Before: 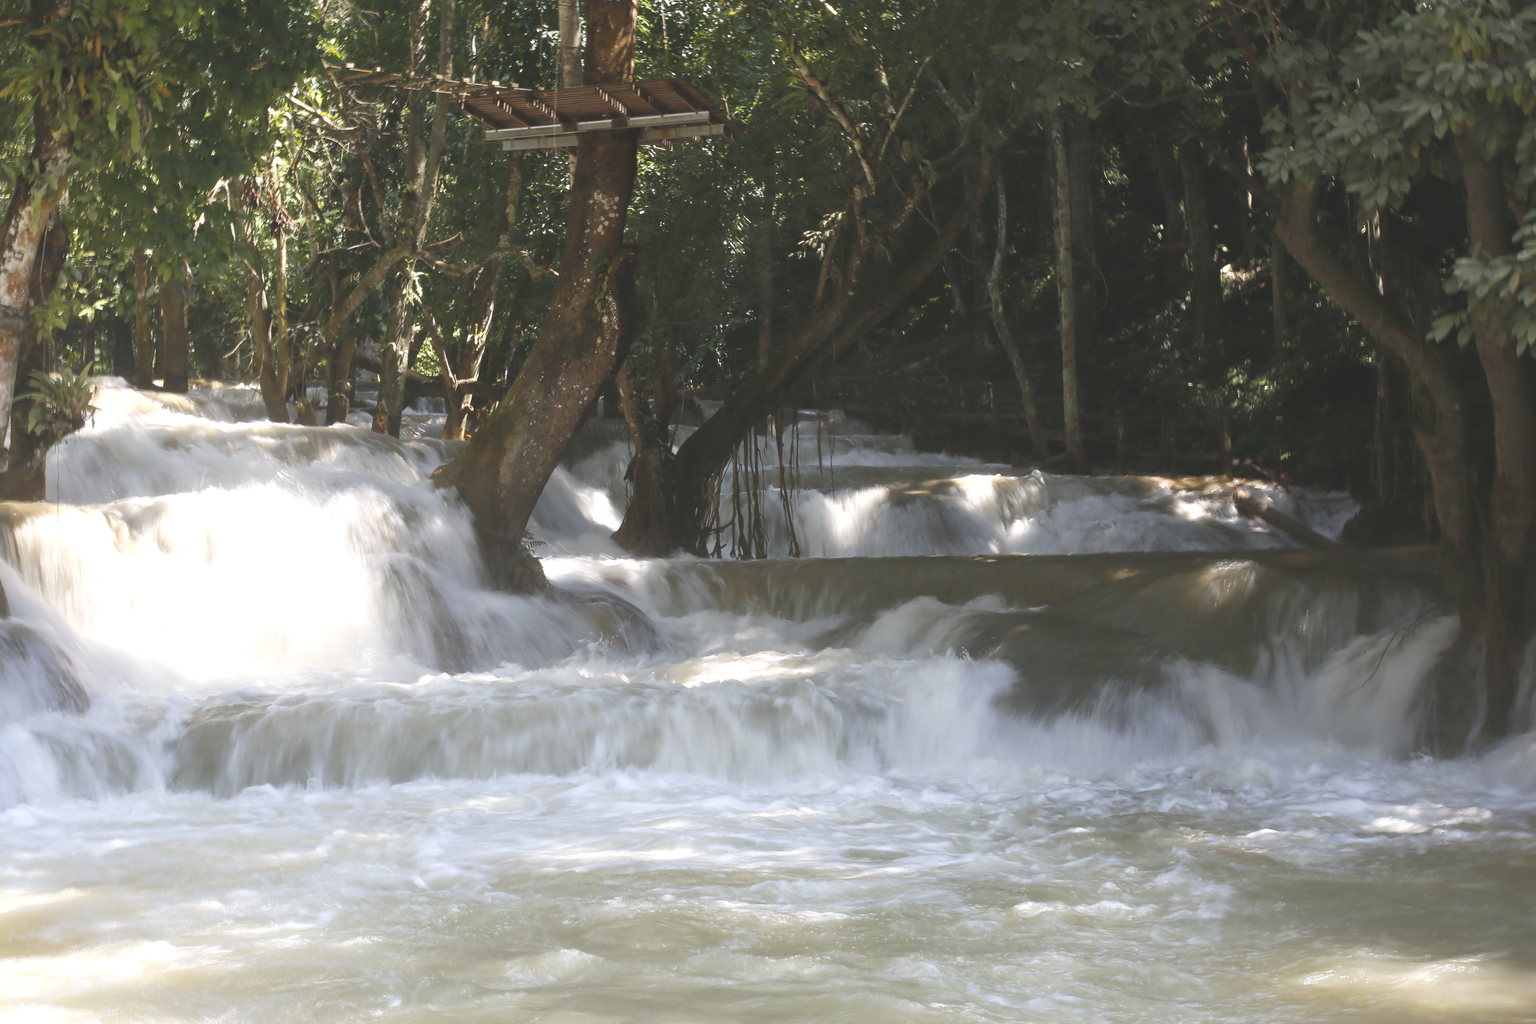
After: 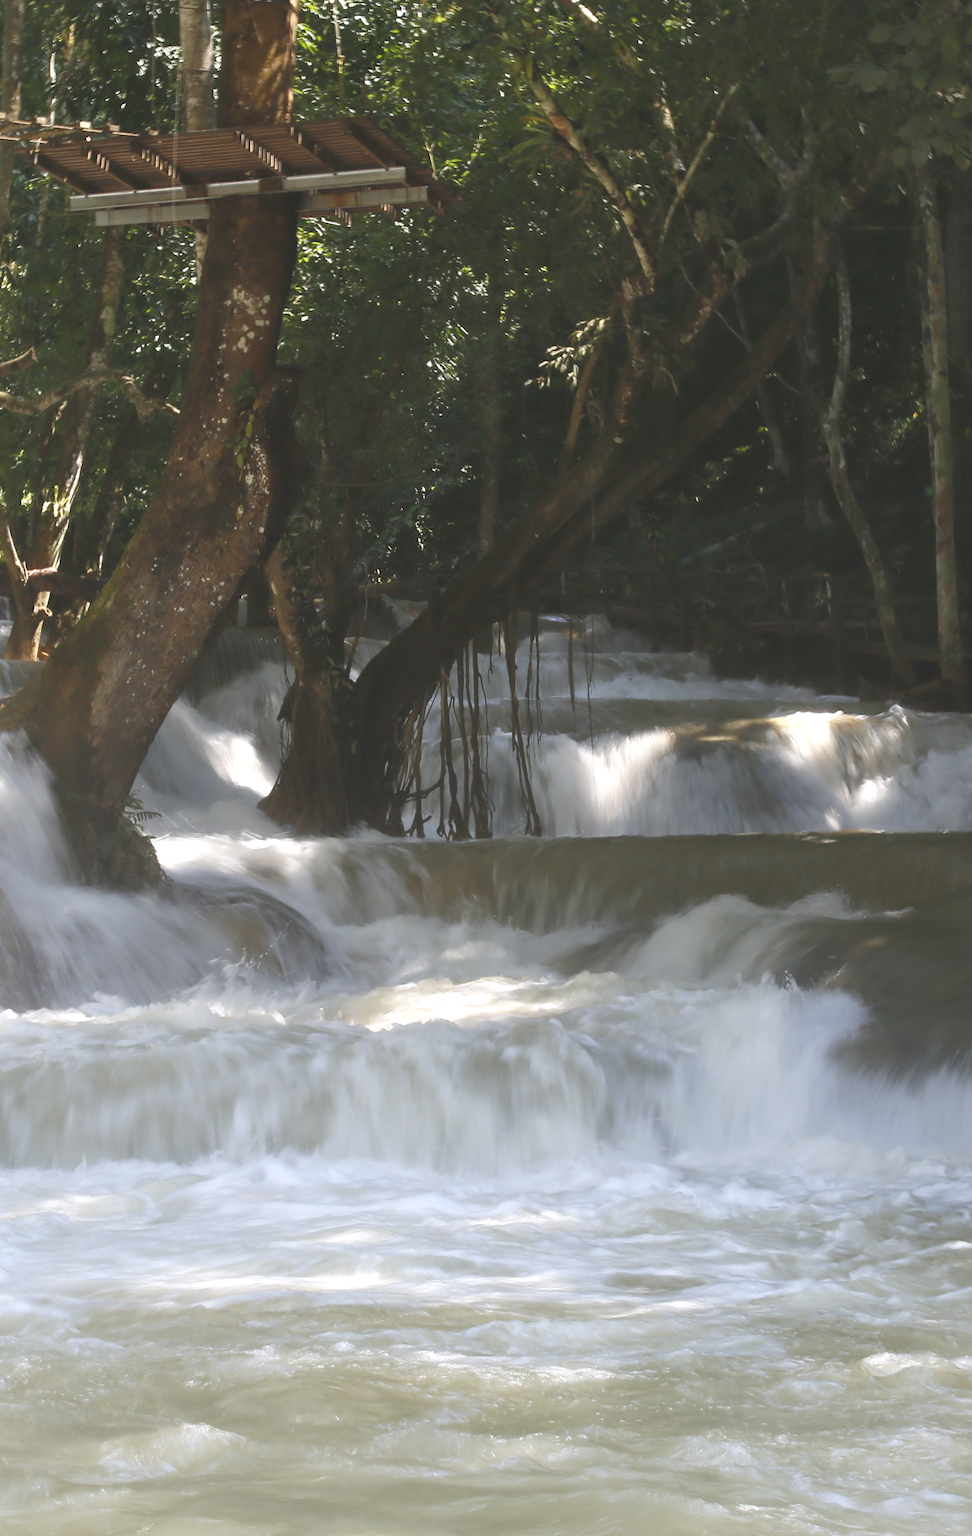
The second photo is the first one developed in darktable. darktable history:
crop: left 28.578%, right 29.179%
color correction: highlights b* 0.029, saturation 1.11
